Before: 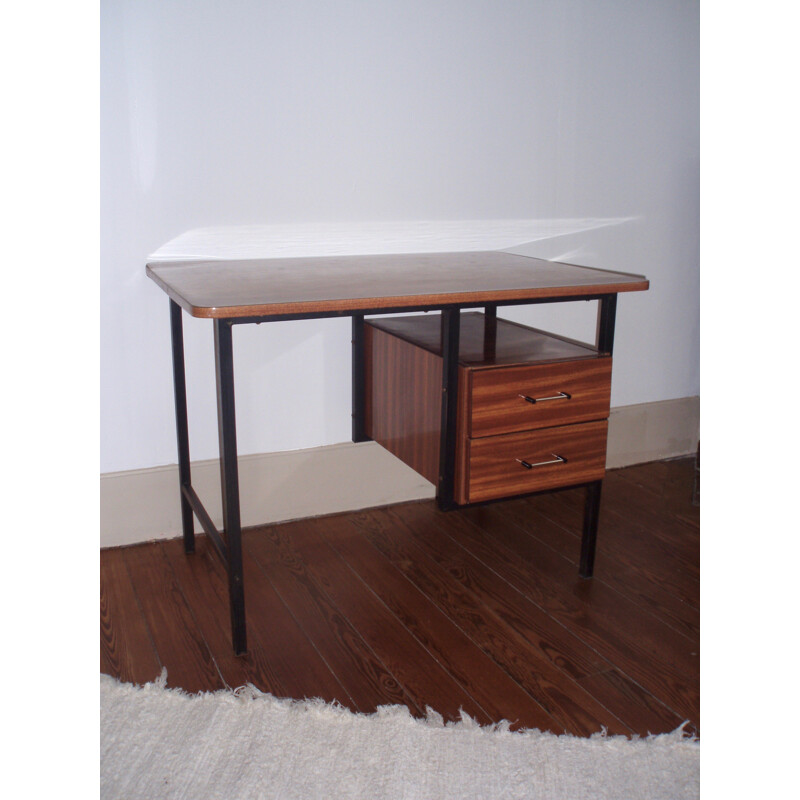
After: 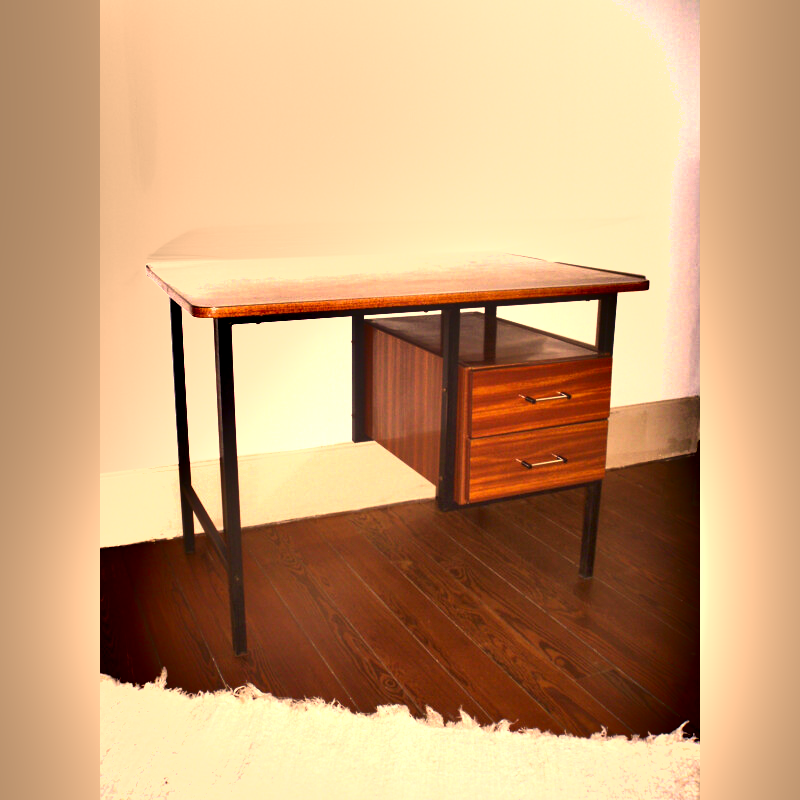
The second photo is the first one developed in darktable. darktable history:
exposure: black level correction 0, exposure 1.48 EV, compensate exposure bias true, compensate highlight preservation false
color correction: highlights a* 18.05, highlights b* 36.08, shadows a* 1.38, shadows b* 6.66, saturation 1.02
shadows and highlights: soften with gaussian
